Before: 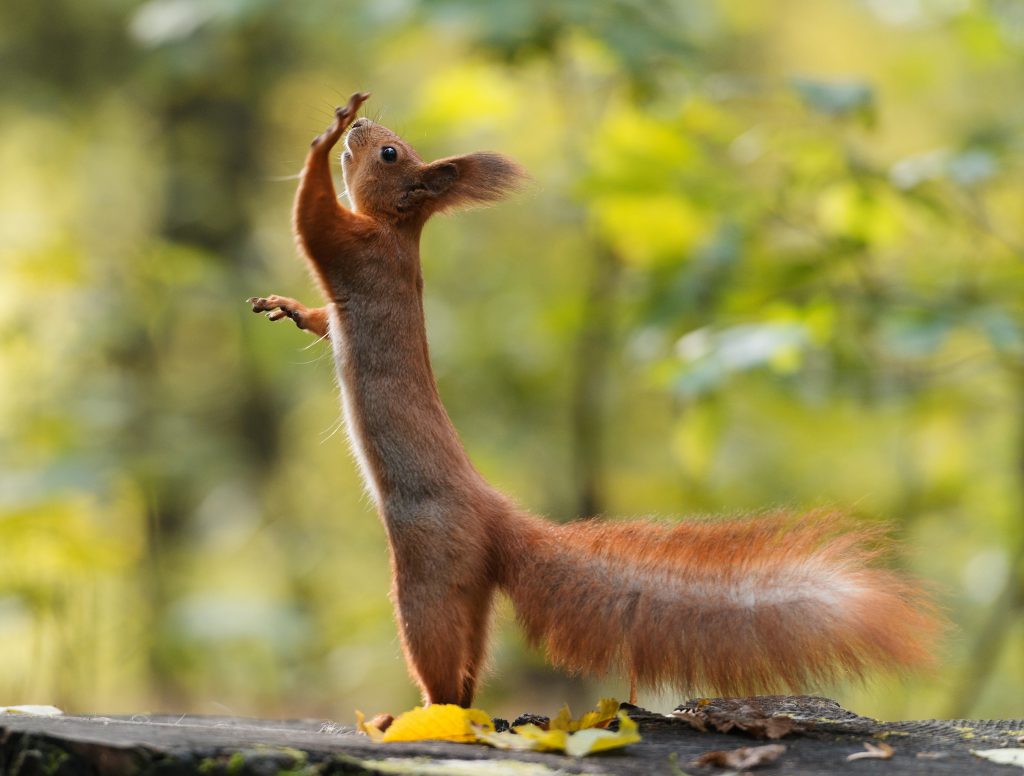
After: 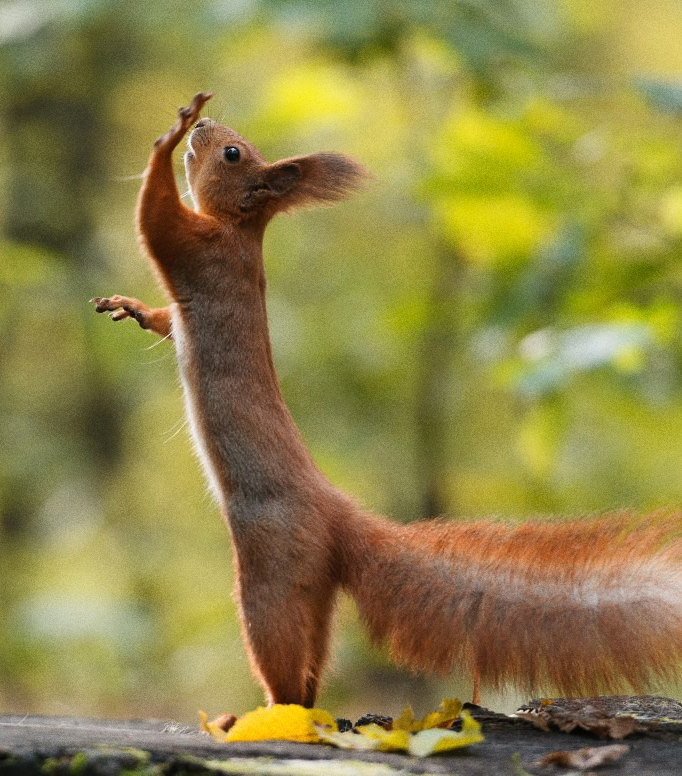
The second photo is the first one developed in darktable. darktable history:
shadows and highlights: shadows 29.61, highlights -30.47, low approximation 0.01, soften with gaussian
crop: left 15.419%, right 17.914%
grain: coarseness 0.09 ISO
